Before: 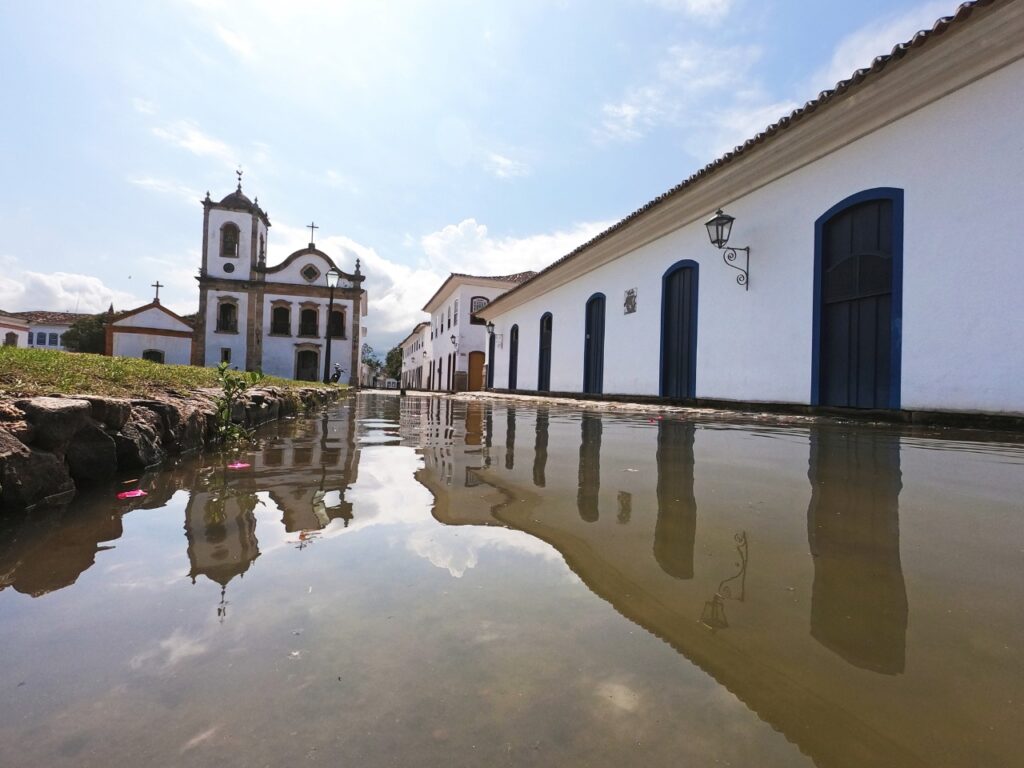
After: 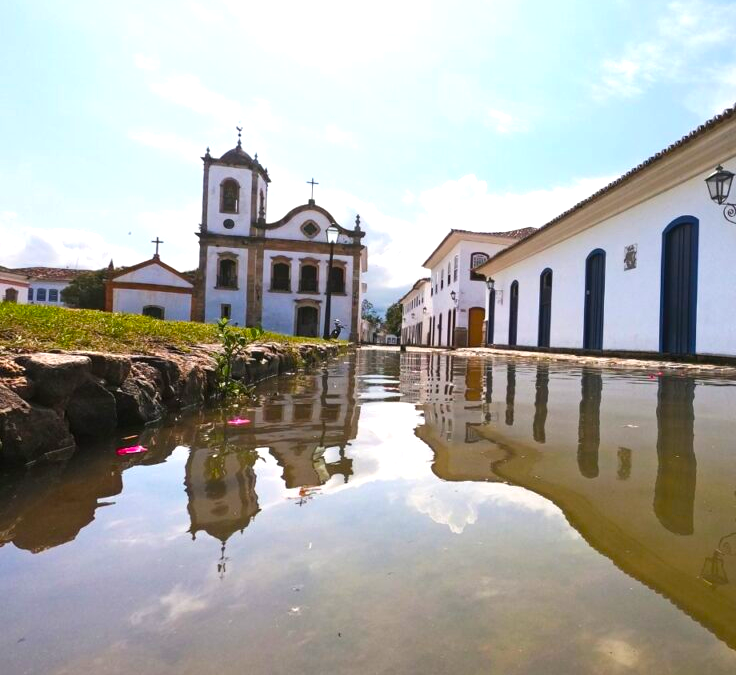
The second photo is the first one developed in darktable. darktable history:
color balance rgb: perceptual saturation grading › global saturation 36%, perceptual brilliance grading › global brilliance 10%, global vibrance 20%
crop: top 5.803%, right 27.864%, bottom 5.804%
